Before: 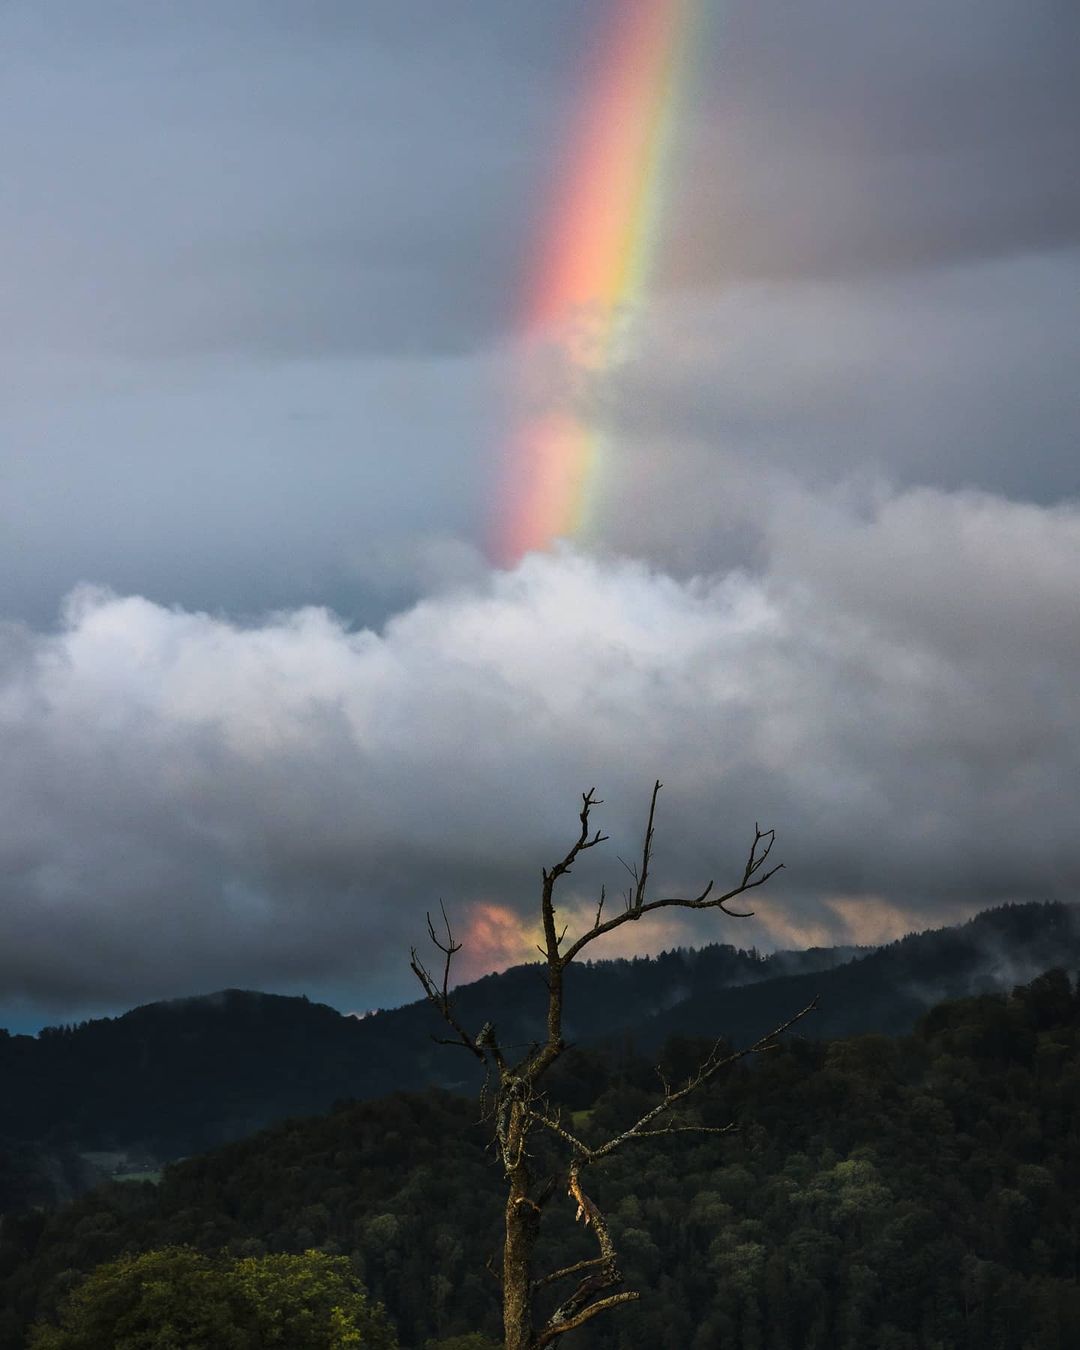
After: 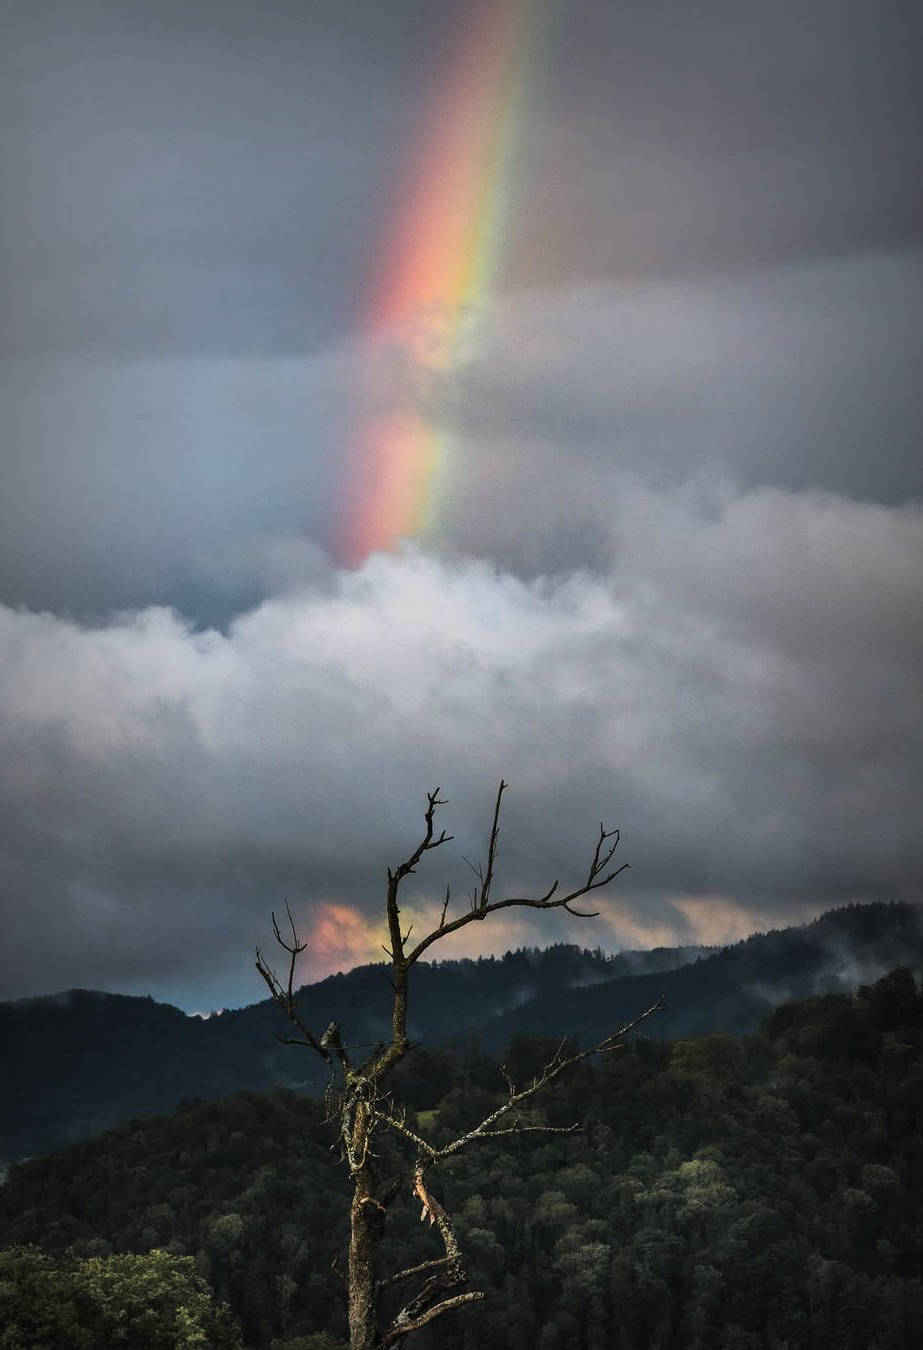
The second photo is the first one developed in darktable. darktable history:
crop and rotate: left 14.517%
shadows and highlights: soften with gaussian
vignetting: fall-off start 54.1%, automatic ratio true, width/height ratio 1.314, shape 0.214
